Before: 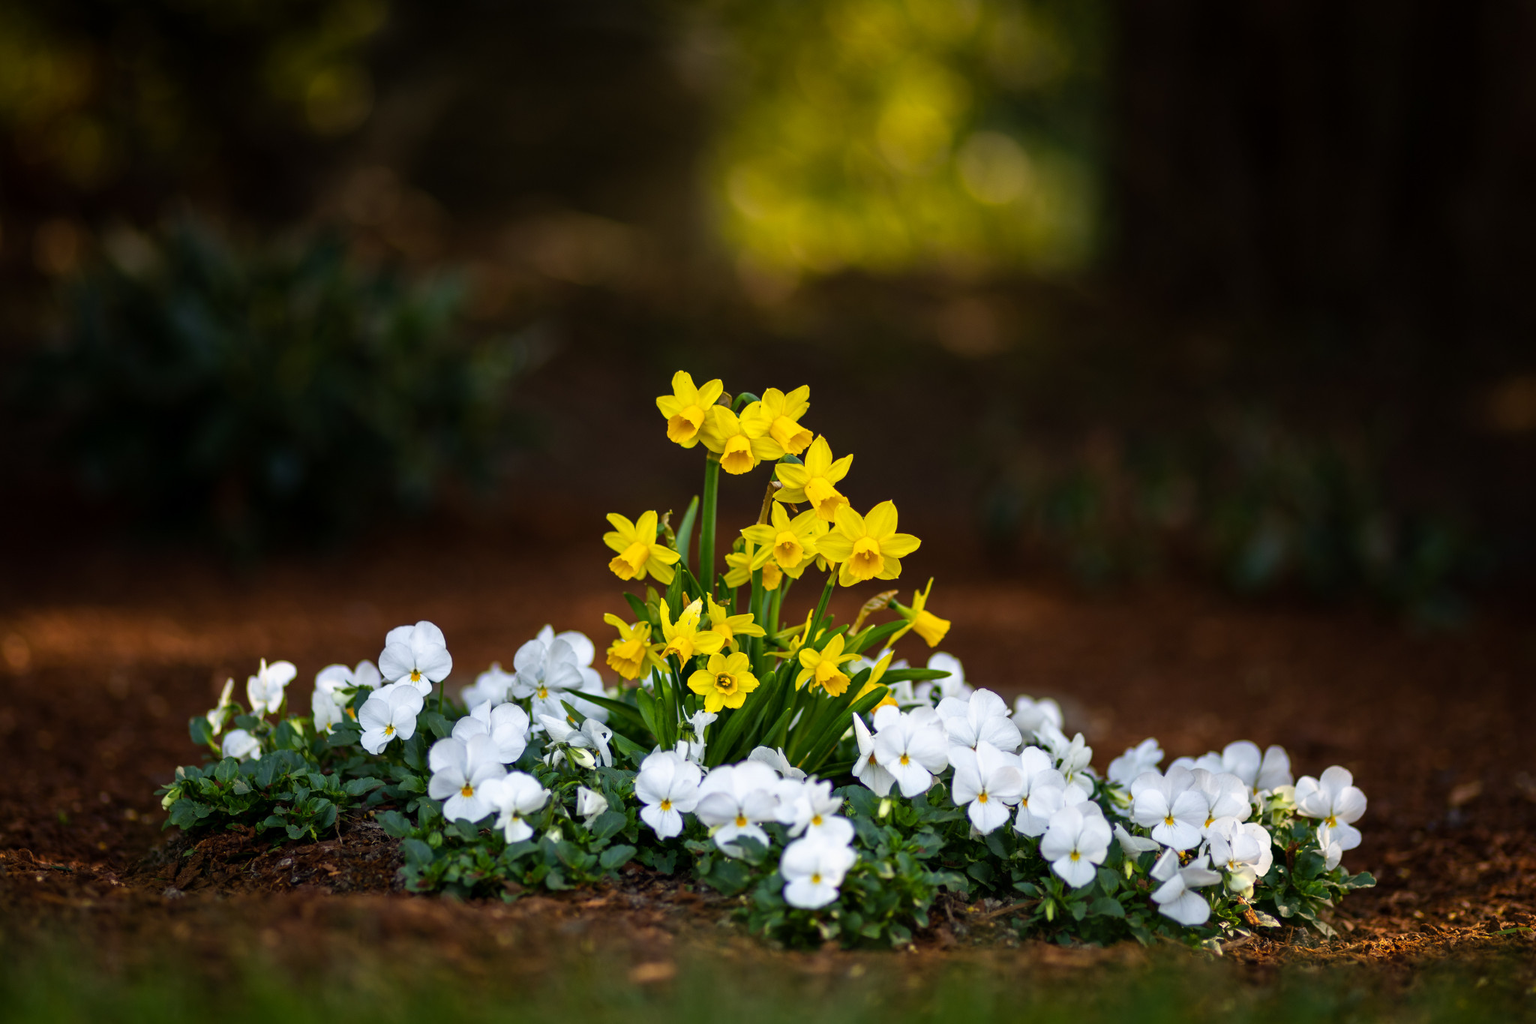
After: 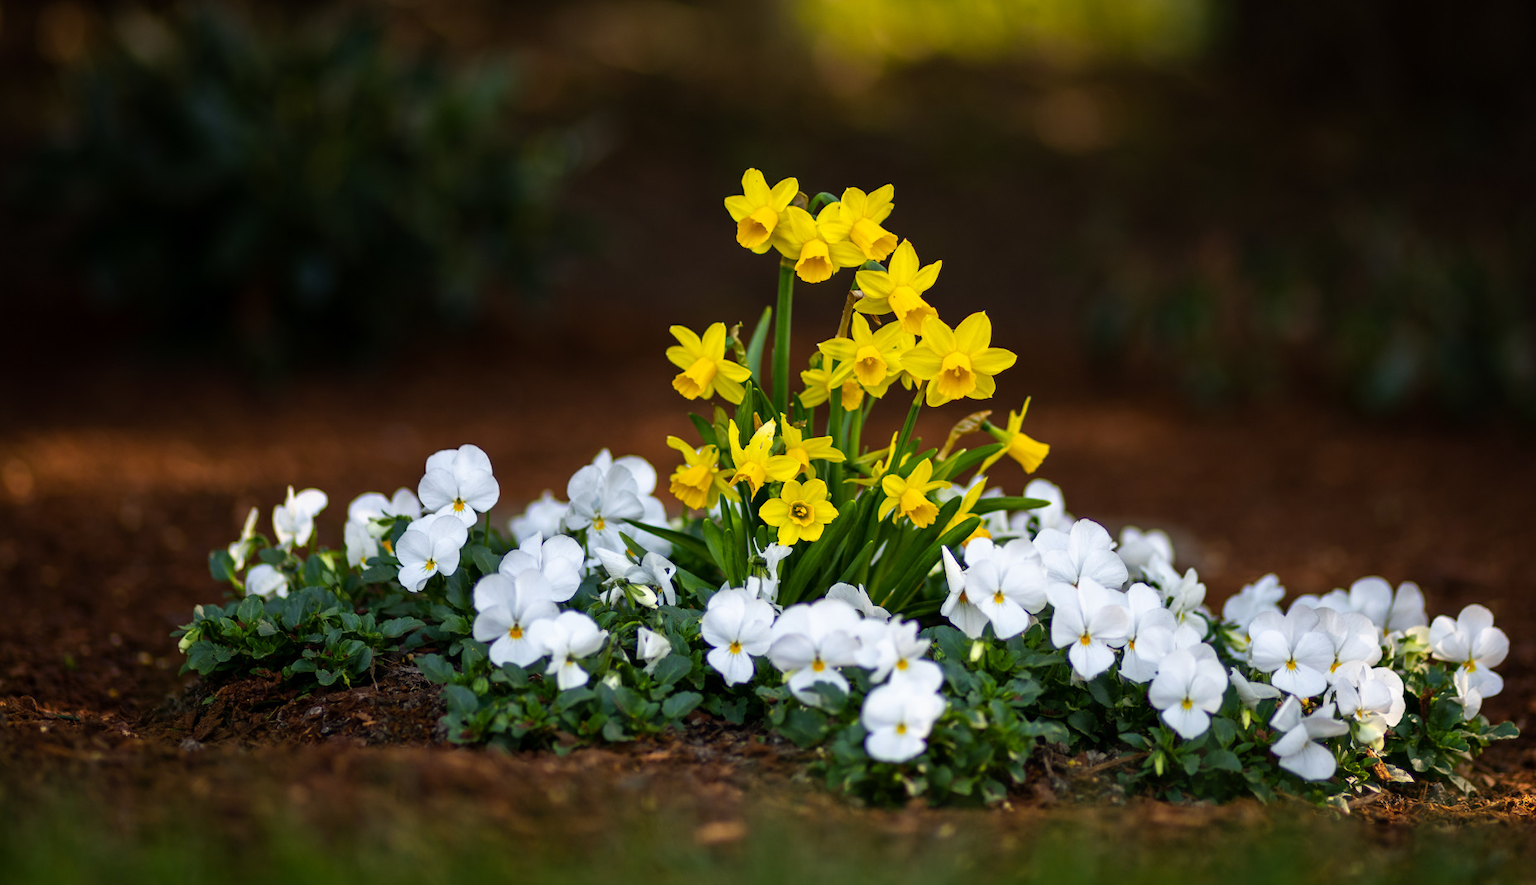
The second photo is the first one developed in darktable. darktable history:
crop: top 21.37%, right 9.416%, bottom 0.239%
